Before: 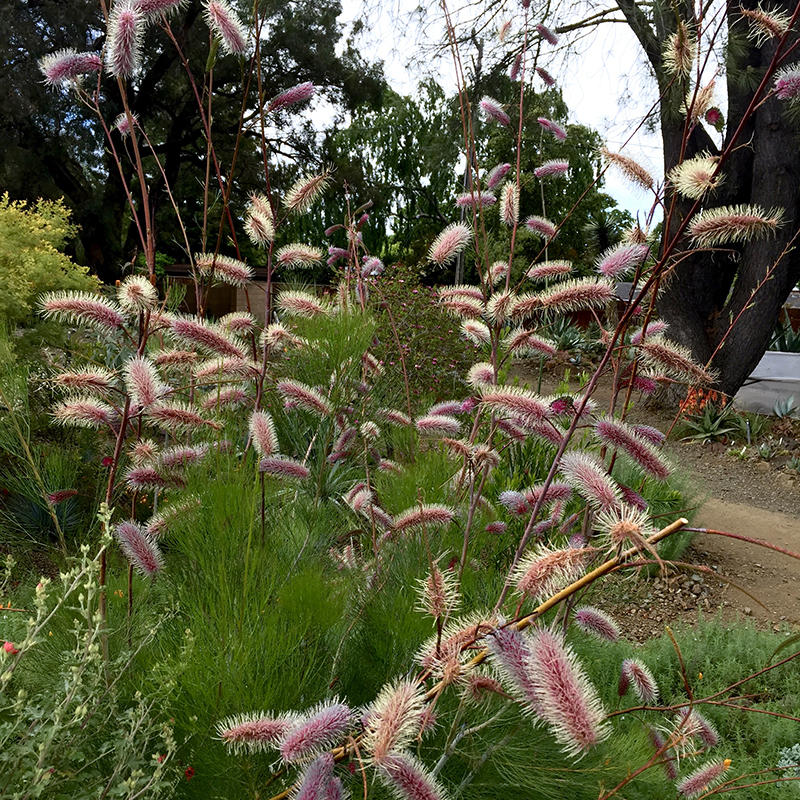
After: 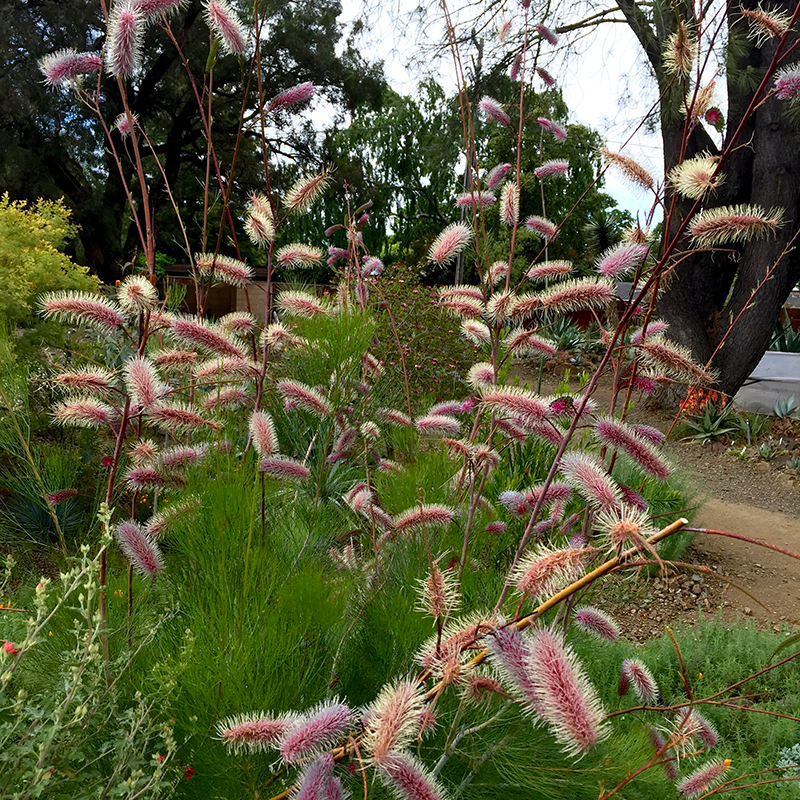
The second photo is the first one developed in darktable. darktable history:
shadows and highlights: shadows 25.09, highlights -23.33
